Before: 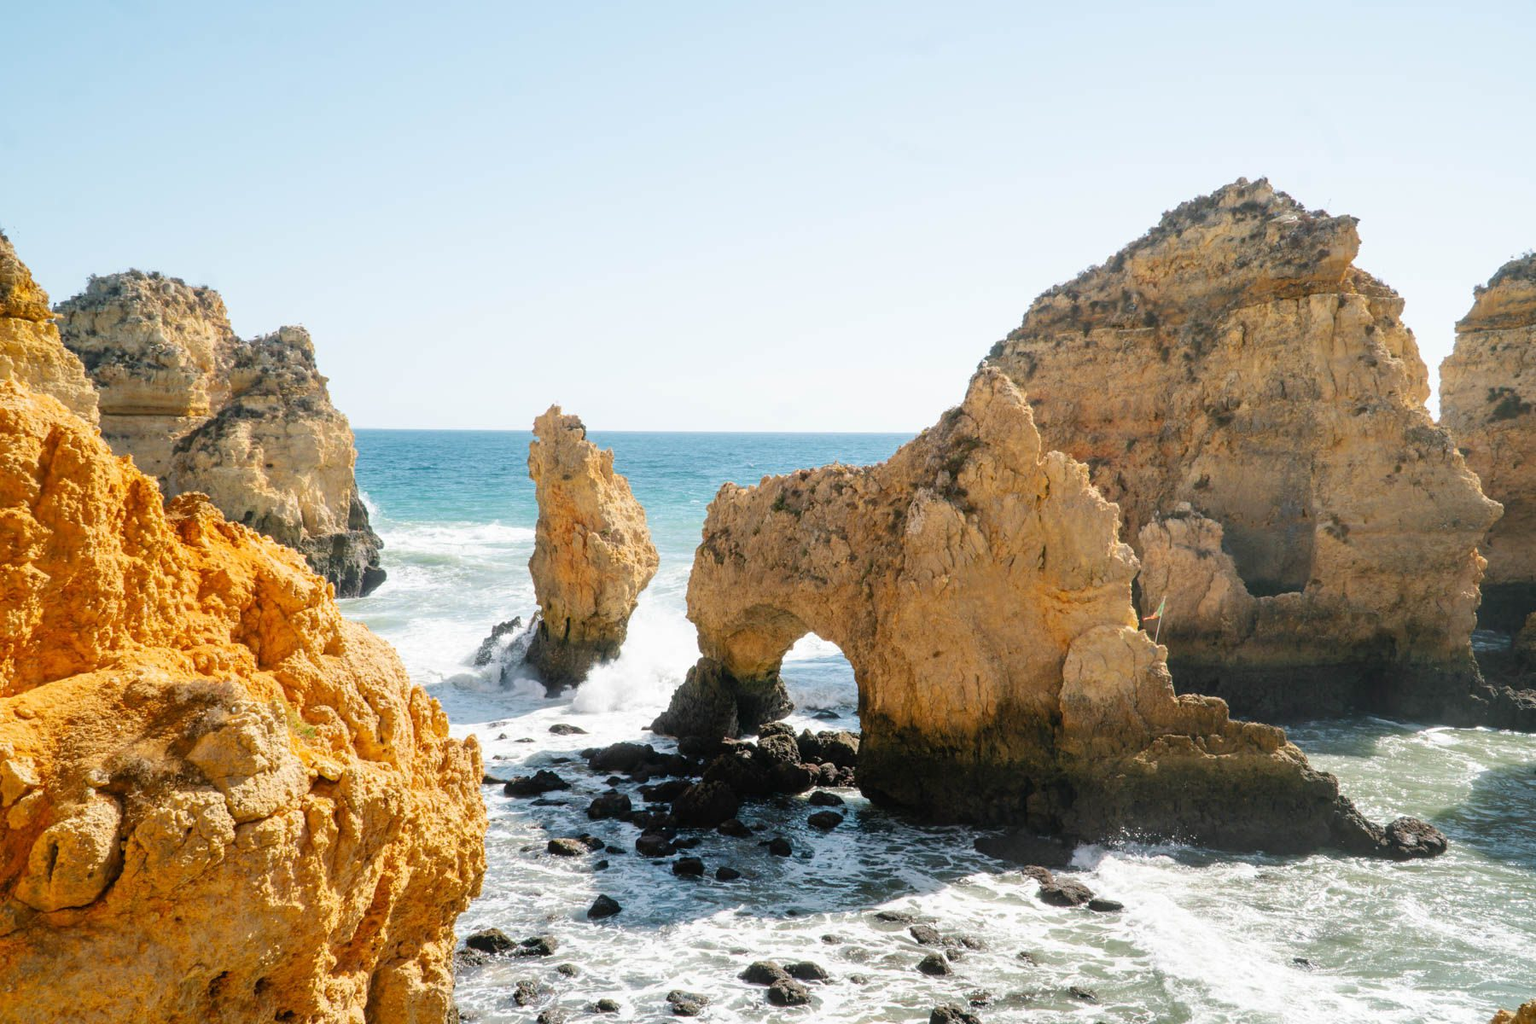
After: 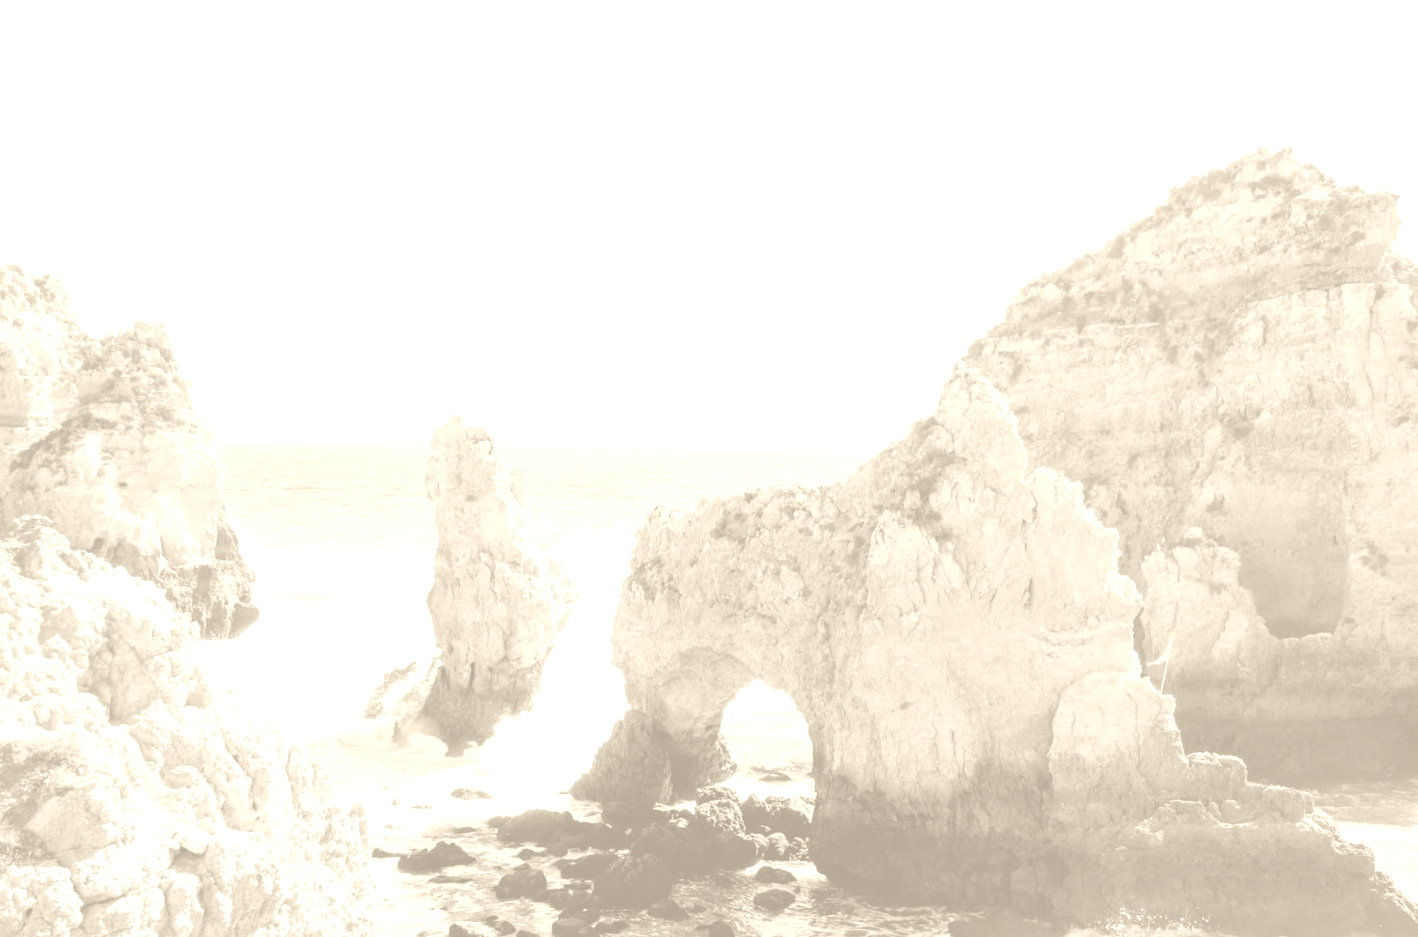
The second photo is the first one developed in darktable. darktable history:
crop and rotate: left 10.77%, top 5.1%, right 10.41%, bottom 16.76%
colorize: hue 36°, saturation 71%, lightness 80.79%
